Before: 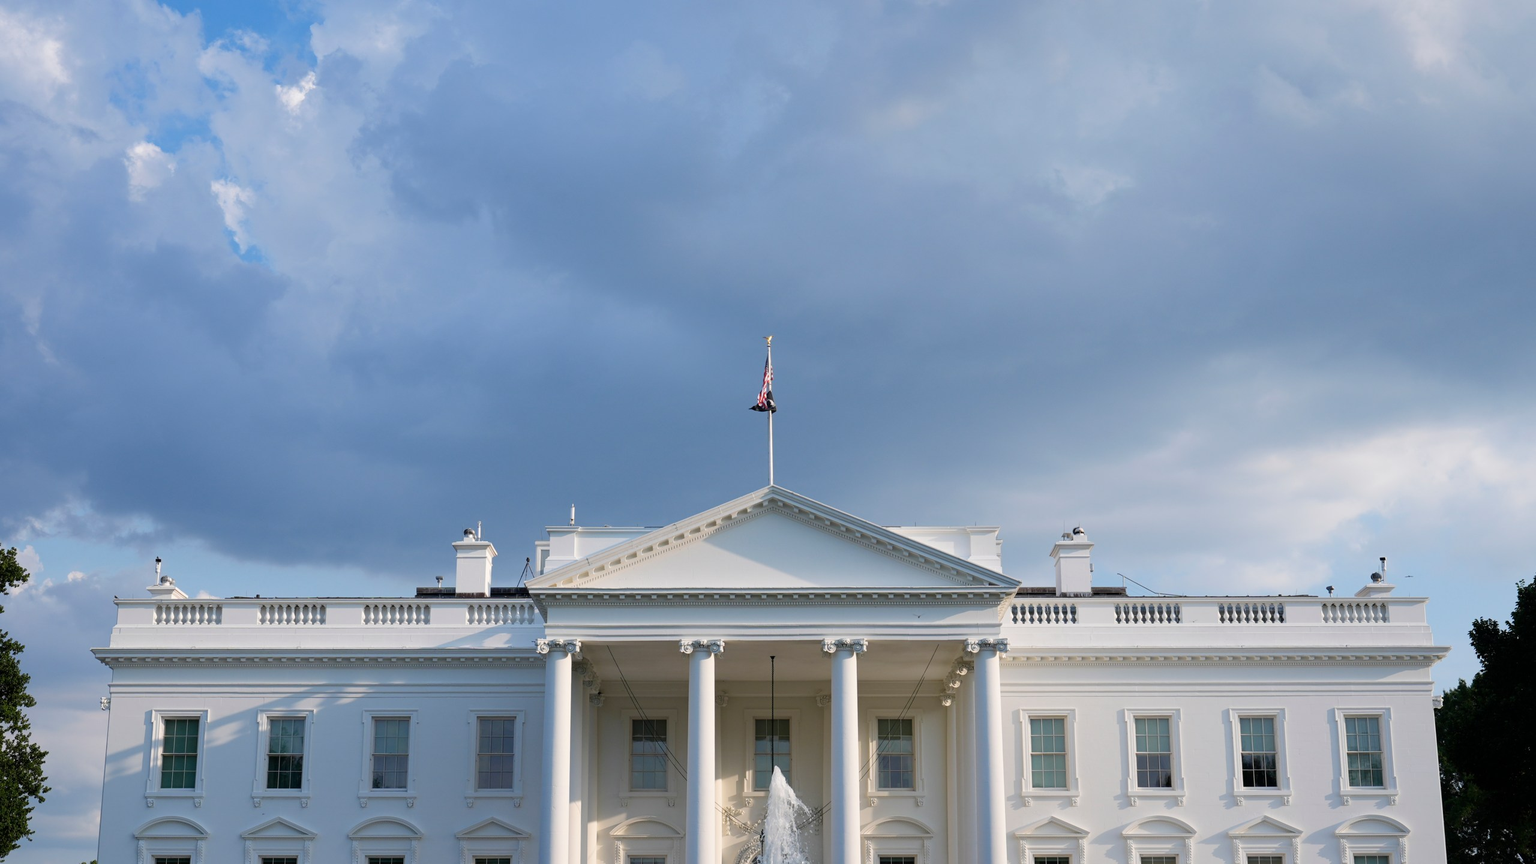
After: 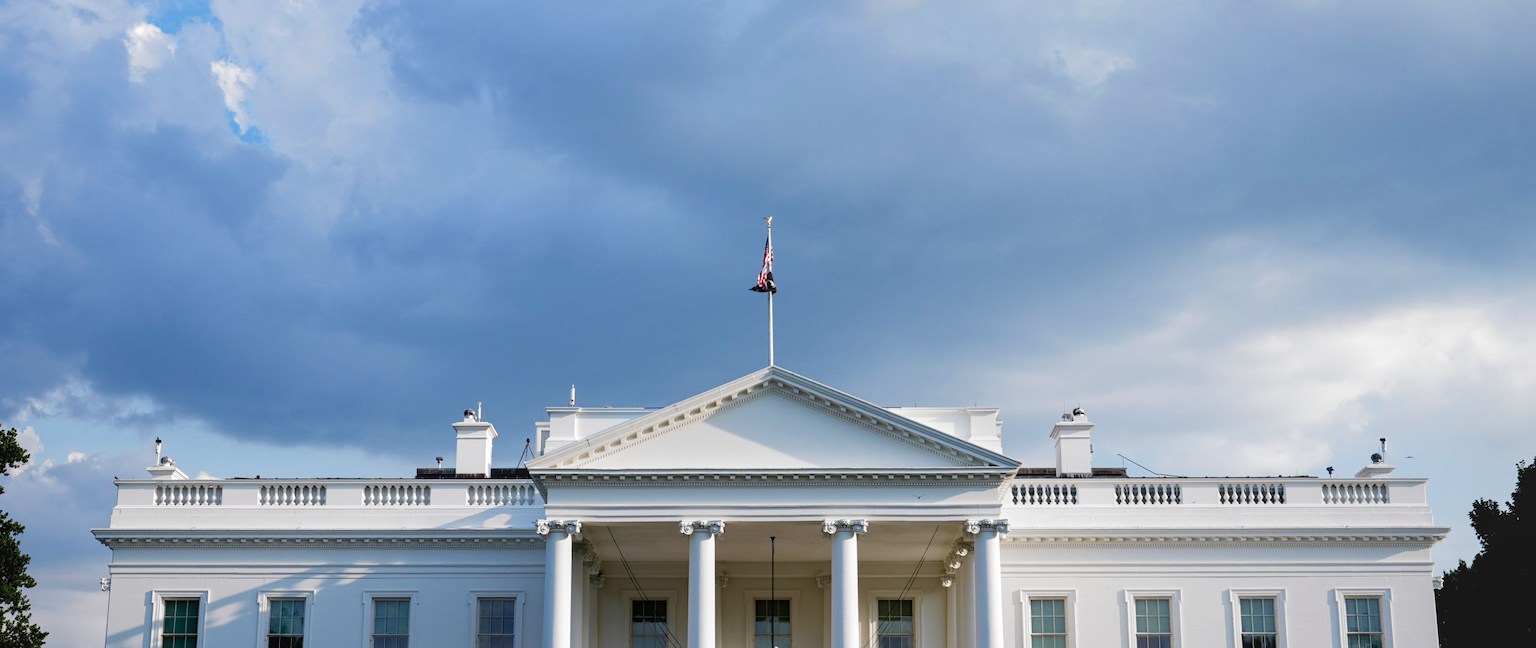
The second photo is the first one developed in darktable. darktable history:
crop: top 13.884%, bottom 11.109%
filmic rgb: black relative exposure -8.21 EV, white relative exposure 2.2 EV, target white luminance 99.88%, hardness 7.19, latitude 74.99%, contrast 1.321, highlights saturation mix -2.42%, shadows ↔ highlights balance 30.74%, preserve chrominance no, color science v5 (2021), contrast in shadows safe, contrast in highlights safe
local contrast: detail 109%
